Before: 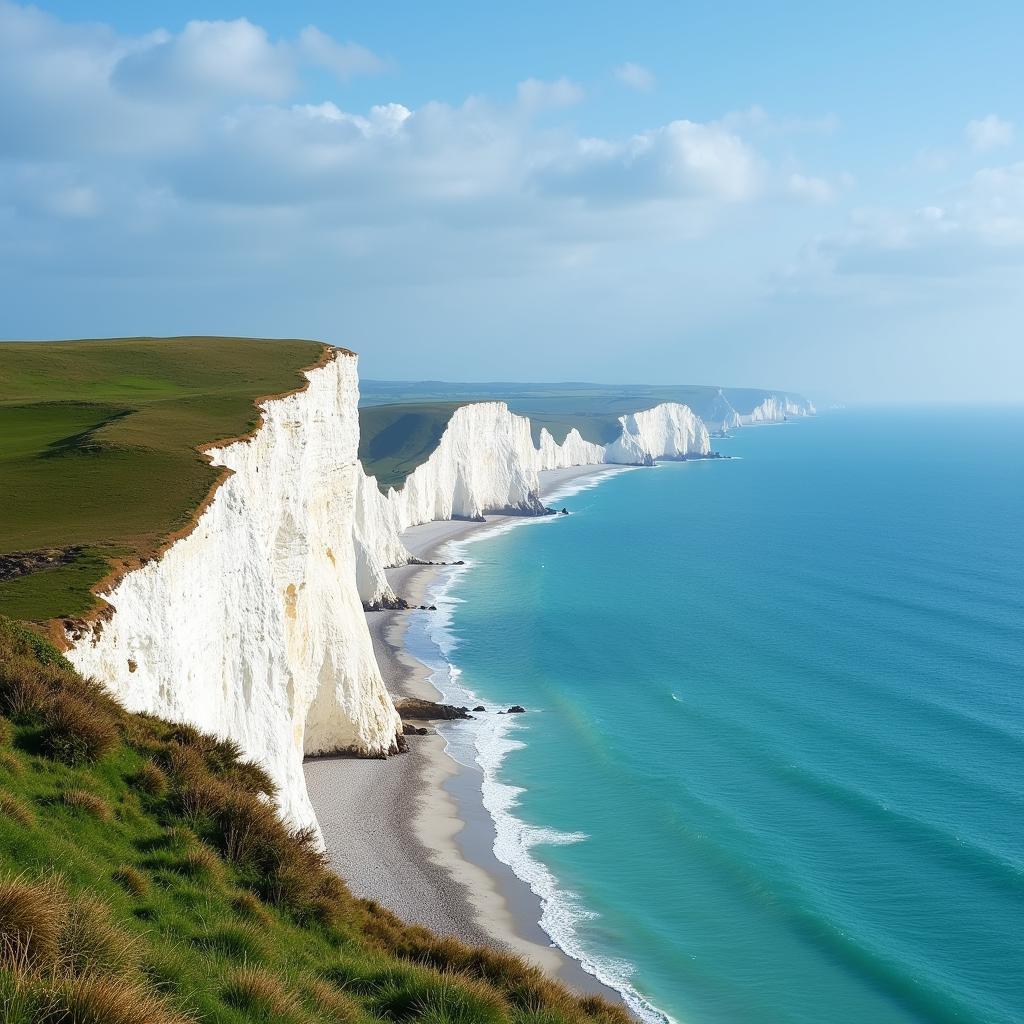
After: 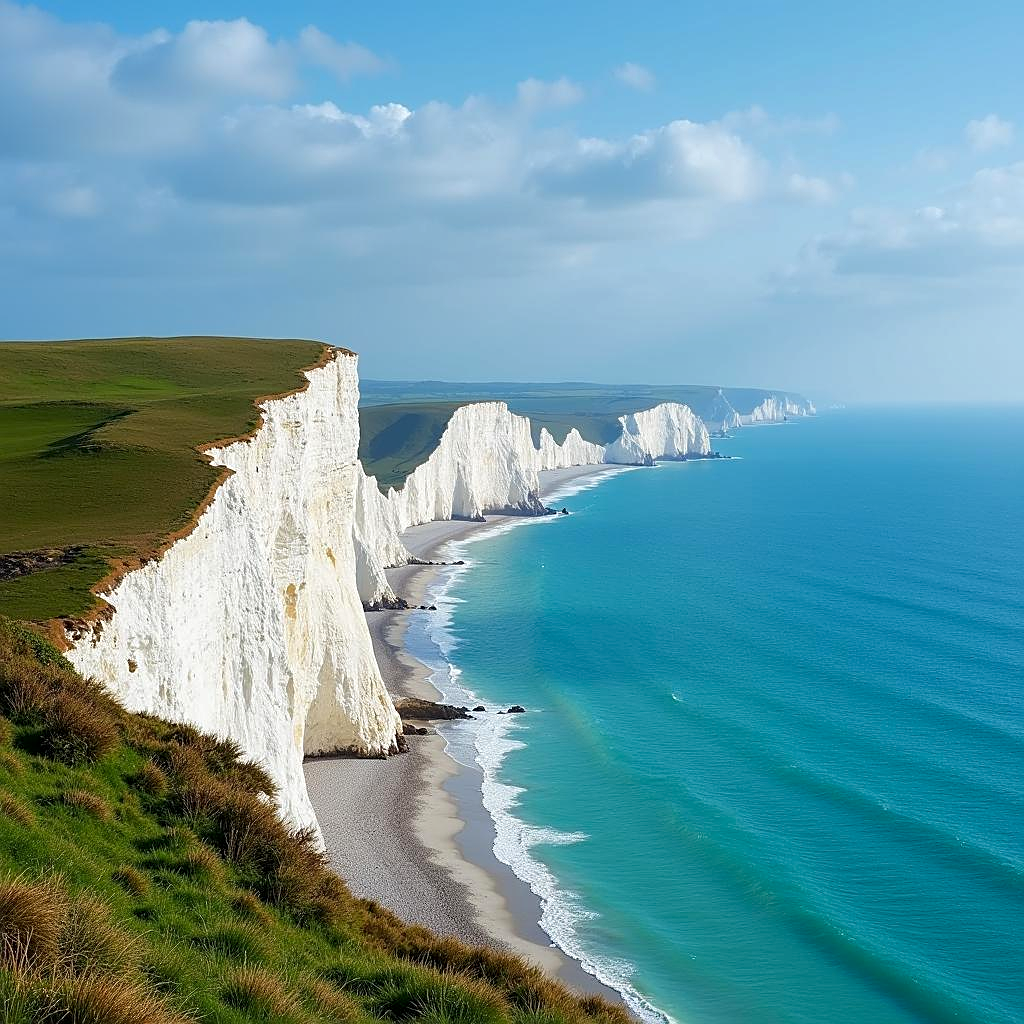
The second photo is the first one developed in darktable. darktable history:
local contrast: highlights 100%, shadows 100%, detail 120%, midtone range 0.2
sharpen: on, module defaults
shadows and highlights: shadows -20, white point adjustment -2, highlights -35
contrast brightness saturation: saturation 0.1
